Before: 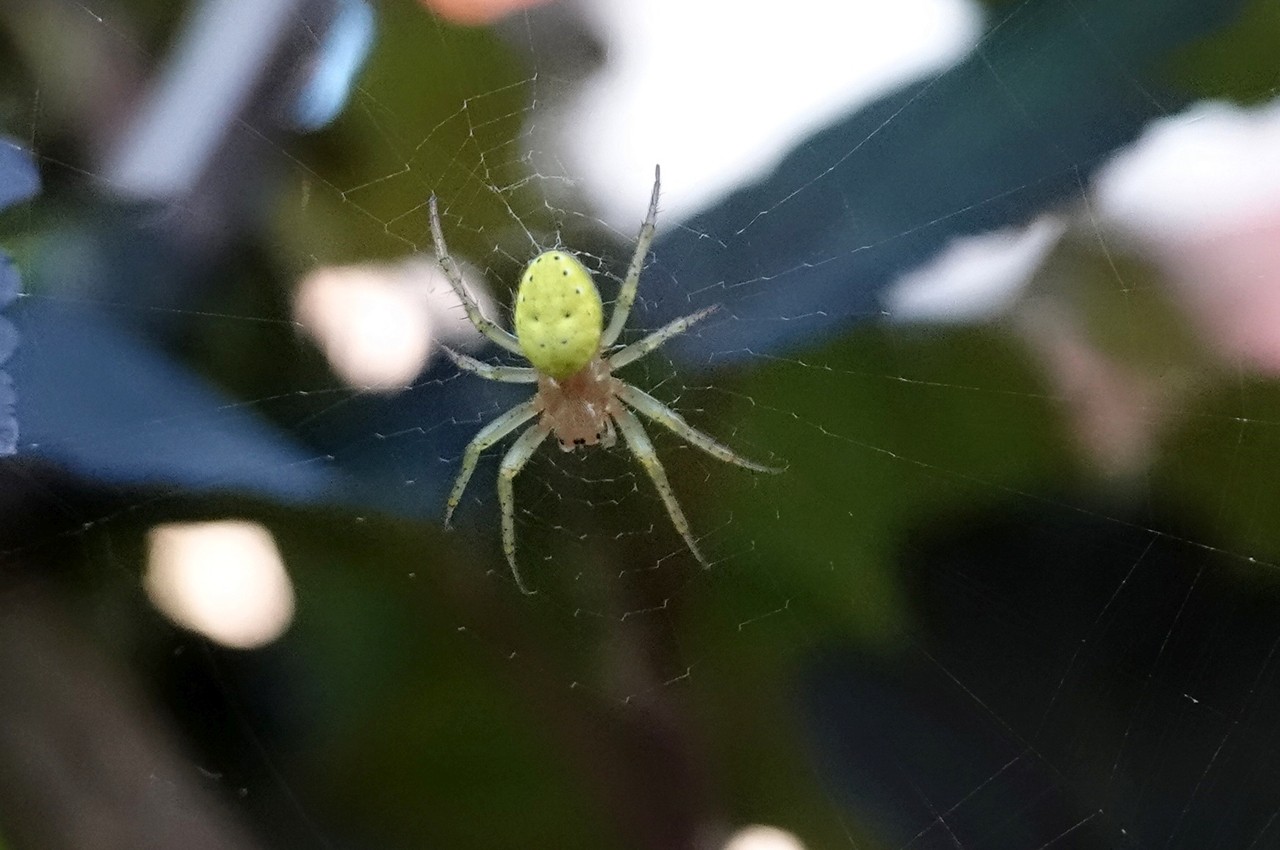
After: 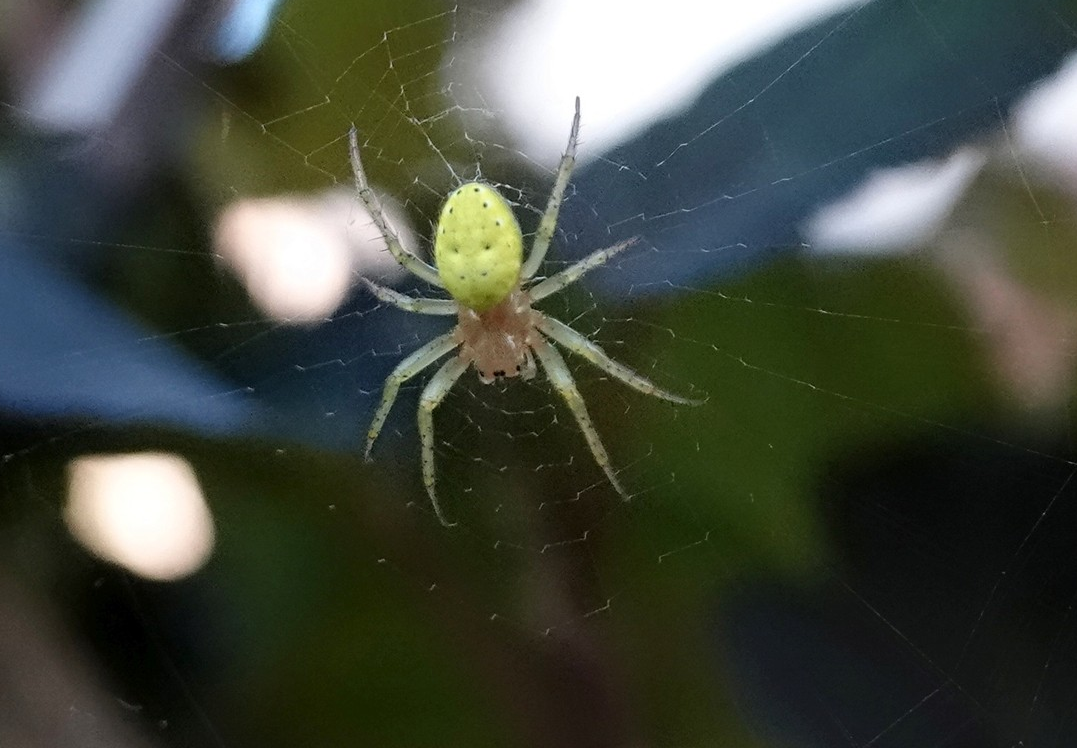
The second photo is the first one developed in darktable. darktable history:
crop: left 6.309%, top 8.013%, right 9.548%, bottom 3.981%
